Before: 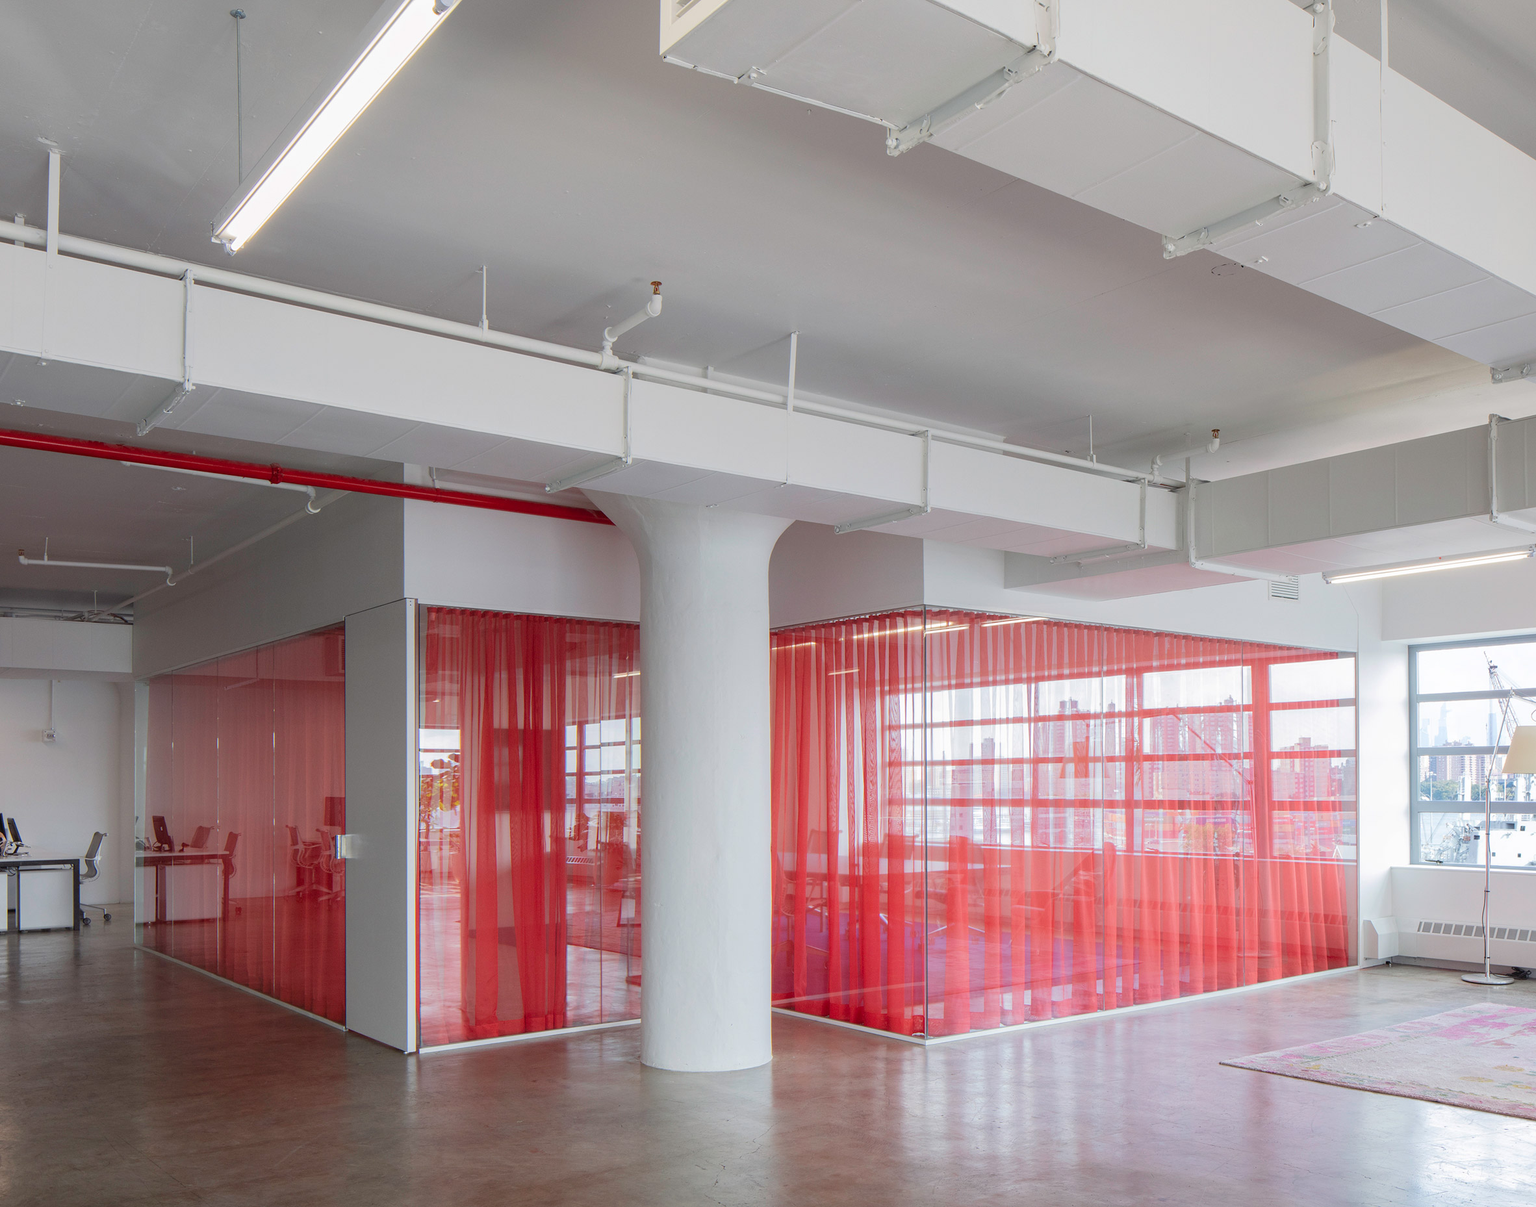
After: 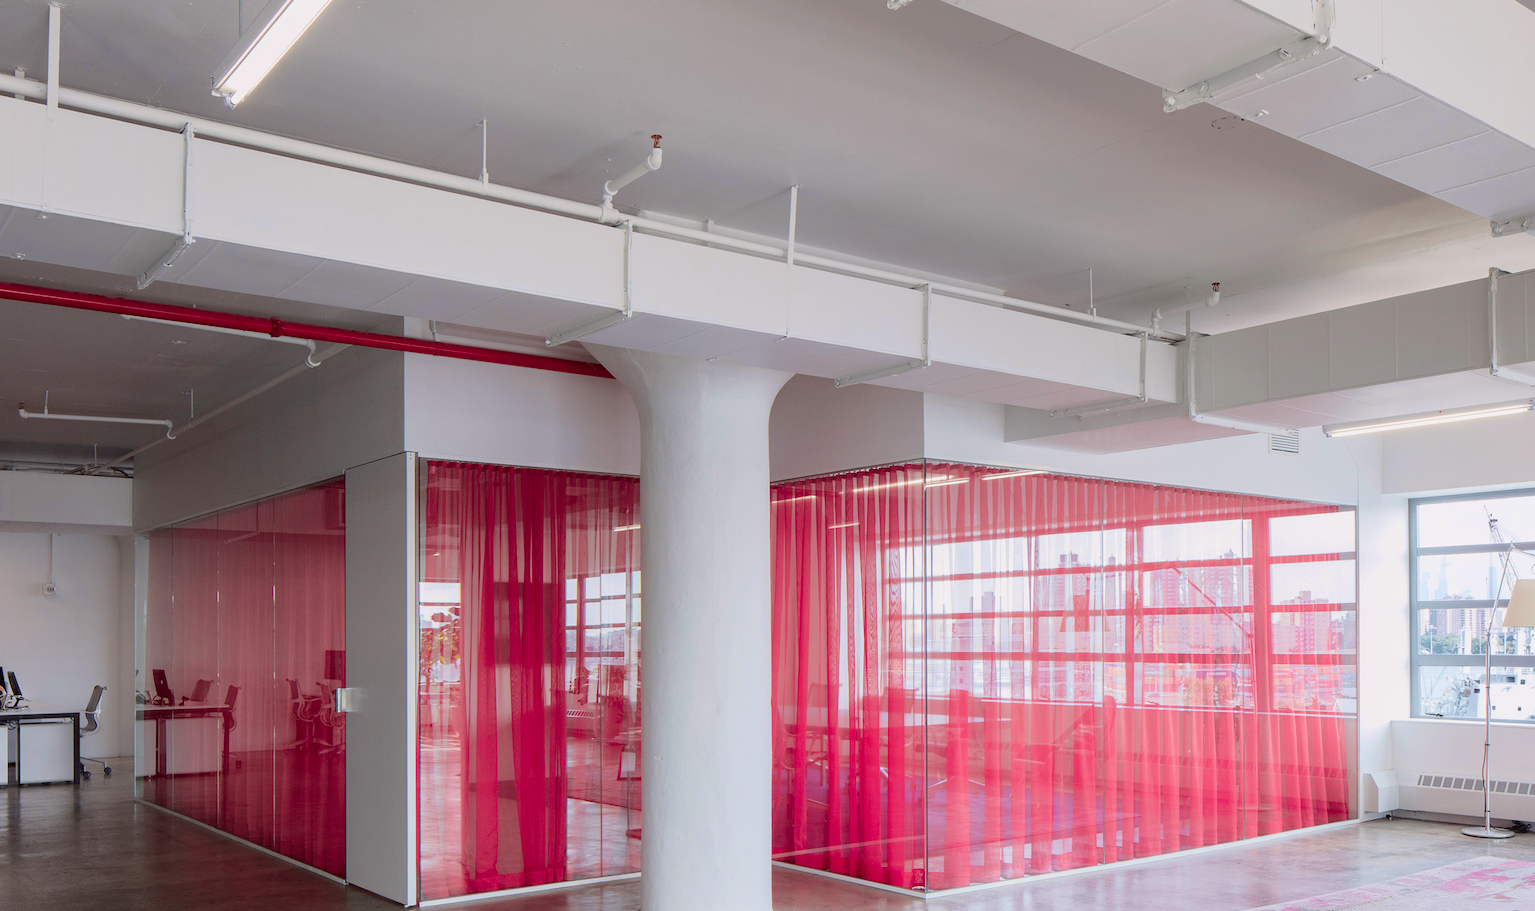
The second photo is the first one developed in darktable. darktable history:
crop and rotate: top 12.245%, bottom 12.23%
tone curve: curves: ch0 [(0, 0) (0.139, 0.081) (0.304, 0.259) (0.502, 0.505) (0.683, 0.676) (0.761, 0.773) (0.858, 0.858) (0.987, 0.945)]; ch1 [(0, 0) (0.172, 0.123) (0.304, 0.288) (0.414, 0.44) (0.472, 0.473) (0.502, 0.508) (0.54, 0.543) (0.583, 0.601) (0.638, 0.654) (0.741, 0.783) (1, 1)]; ch2 [(0, 0) (0.411, 0.424) (0.485, 0.476) (0.502, 0.502) (0.557, 0.54) (0.631, 0.576) (1, 1)], color space Lab, independent channels, preserve colors none
